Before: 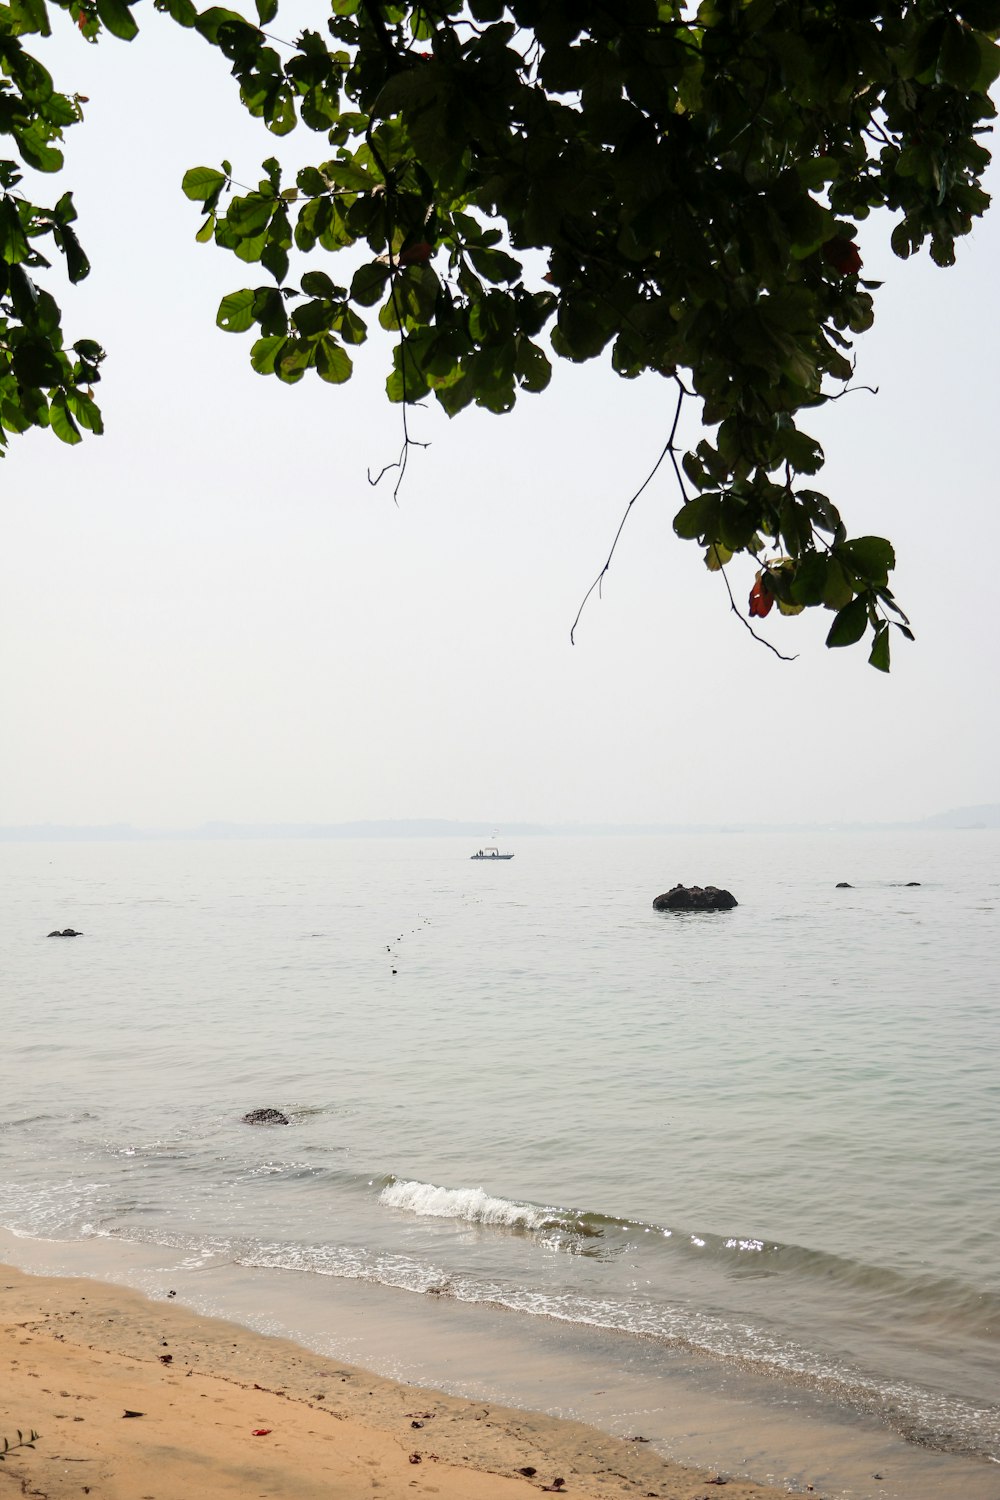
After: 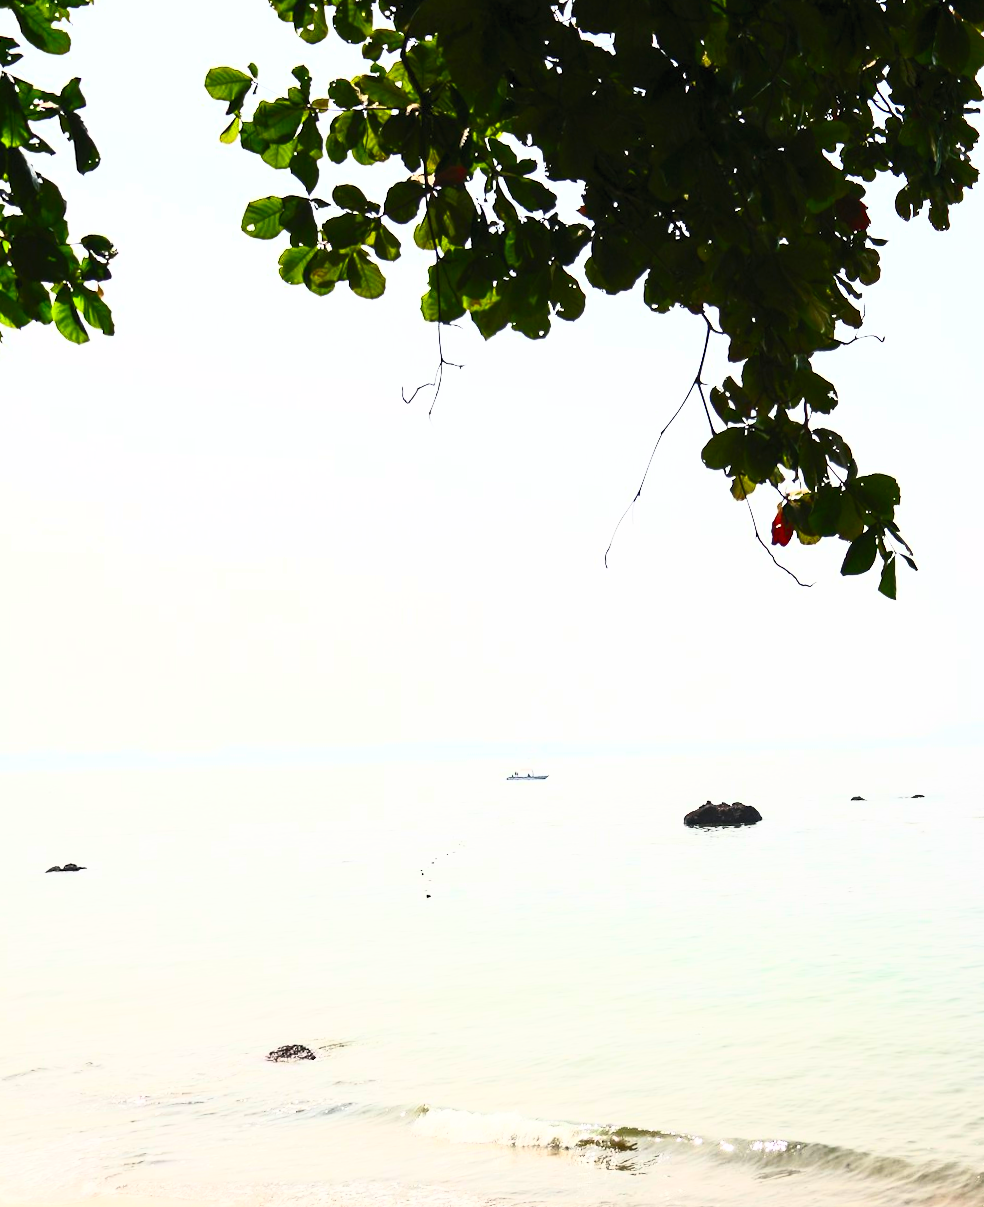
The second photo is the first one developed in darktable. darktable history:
crop and rotate: top 0%, bottom 11.49%
contrast brightness saturation: contrast 0.83, brightness 0.59, saturation 0.59
rotate and perspective: rotation -0.013°, lens shift (vertical) -0.027, lens shift (horizontal) 0.178, crop left 0.016, crop right 0.989, crop top 0.082, crop bottom 0.918
